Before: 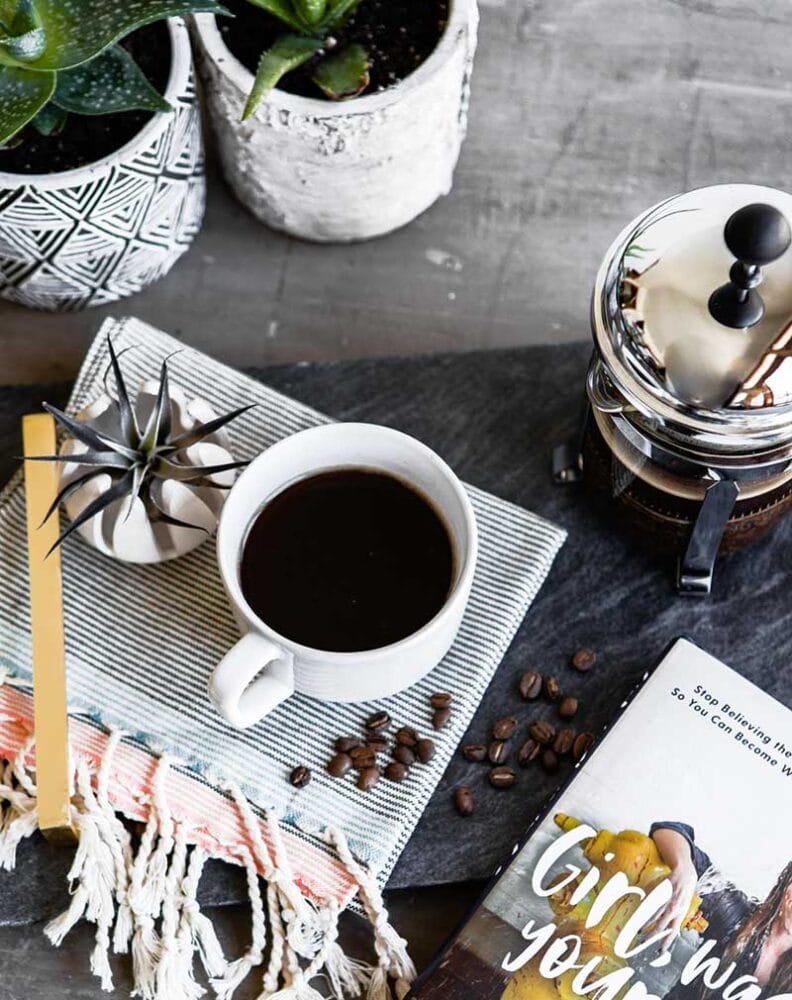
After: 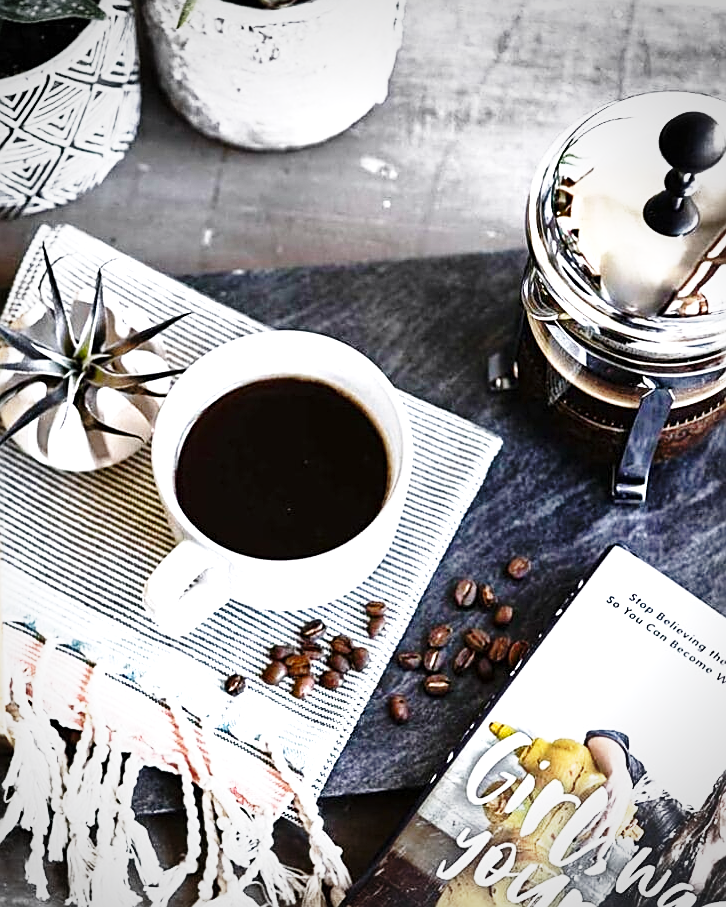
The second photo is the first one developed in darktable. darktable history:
exposure: exposure 0.6 EV, compensate highlight preservation false
crop and rotate: left 8.262%, top 9.226%
sharpen: on, module defaults
shadows and highlights: radius 171.16, shadows 27, white point adjustment 3.13, highlights -67.95, soften with gaussian
base curve: curves: ch0 [(0, 0) (0.028, 0.03) (0.121, 0.232) (0.46, 0.748) (0.859, 0.968) (1, 1)], preserve colors none
vignetting: fall-off start 67.15%, brightness -0.442, saturation -0.691, width/height ratio 1.011, unbound false
white balance: red 1.004, blue 1.024
